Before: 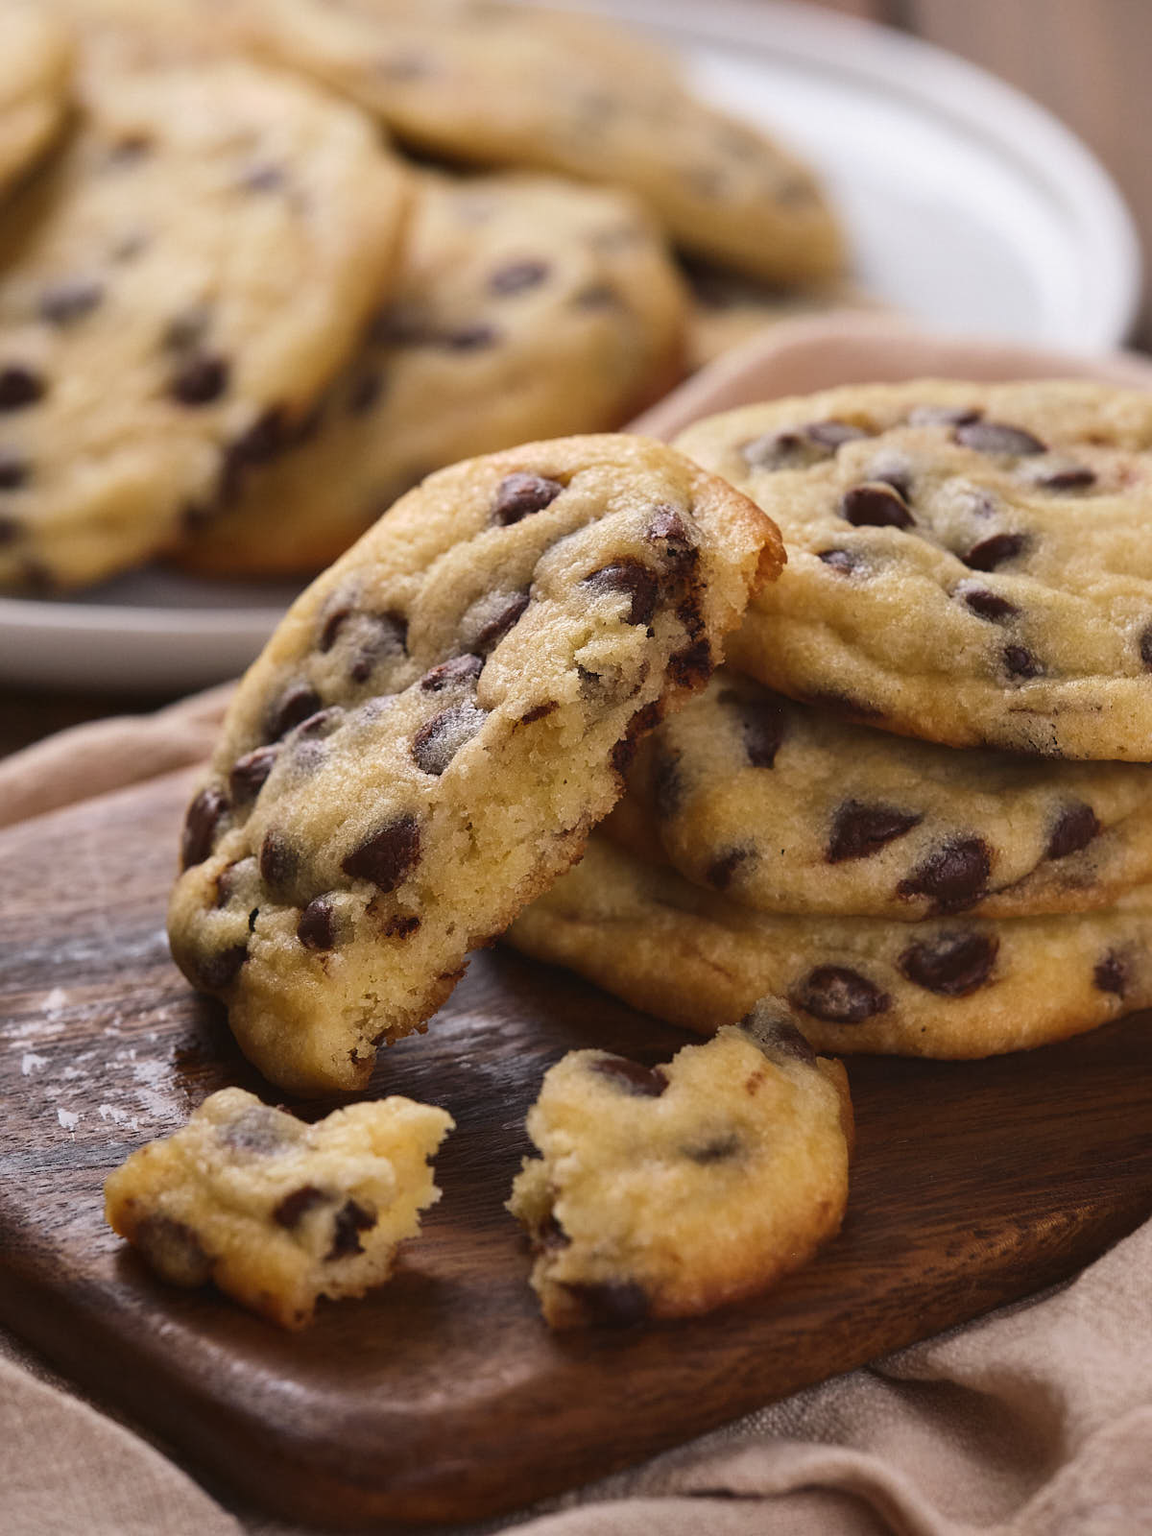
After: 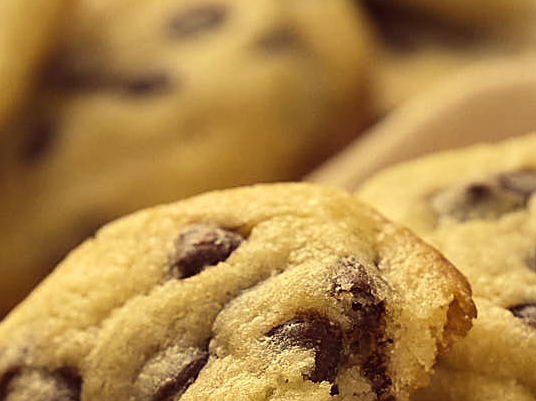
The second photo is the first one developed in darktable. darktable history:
sharpen: on, module defaults
color correction: highlights a* -0.482, highlights b* 40, shadows a* 9.8, shadows b* -0.161
contrast brightness saturation: contrast 0.1, saturation -0.36
crop: left 28.64%, top 16.832%, right 26.637%, bottom 58.055%
